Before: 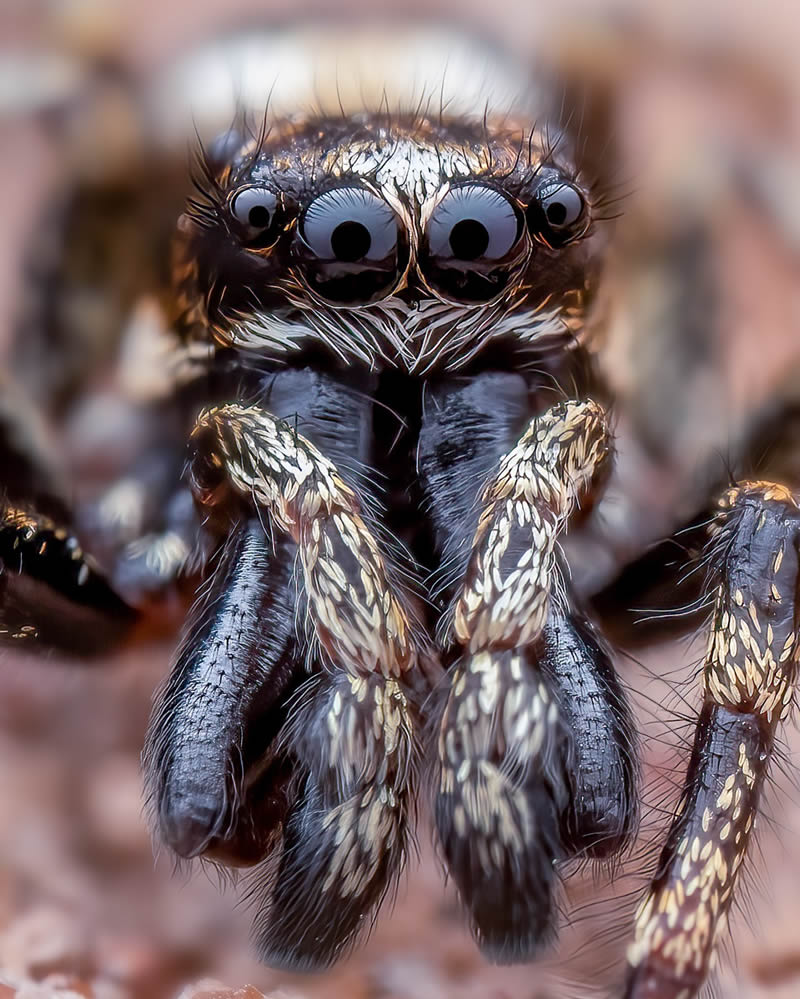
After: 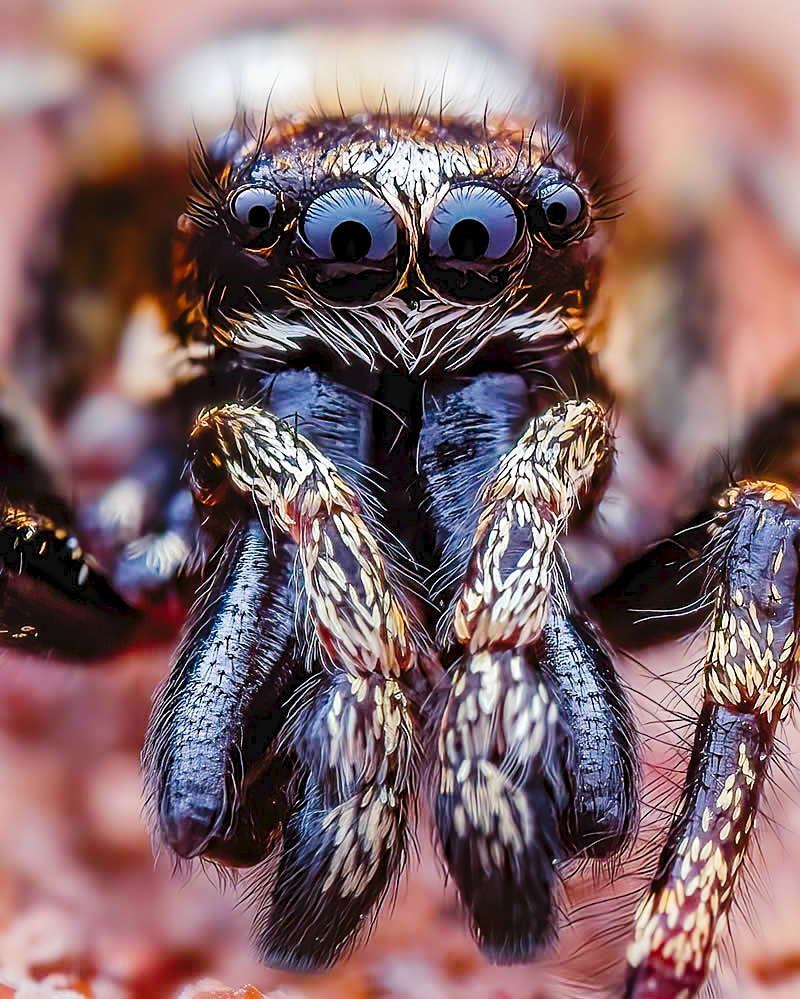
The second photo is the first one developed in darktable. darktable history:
shadows and highlights: radius 125.46, shadows 30.51, highlights -30.51, low approximation 0.01, soften with gaussian
sharpen: on, module defaults
color balance rgb: perceptual saturation grading › global saturation 20%, perceptual saturation grading › highlights 2.68%, perceptual saturation grading › shadows 50%
tone curve: curves: ch0 [(0, 0) (0.003, 0.042) (0.011, 0.043) (0.025, 0.047) (0.044, 0.059) (0.069, 0.07) (0.1, 0.085) (0.136, 0.107) (0.177, 0.139) (0.224, 0.185) (0.277, 0.258) (0.335, 0.34) (0.399, 0.434) (0.468, 0.526) (0.543, 0.623) (0.623, 0.709) (0.709, 0.794) (0.801, 0.866) (0.898, 0.919) (1, 1)], preserve colors none
haze removal: compatibility mode true, adaptive false
